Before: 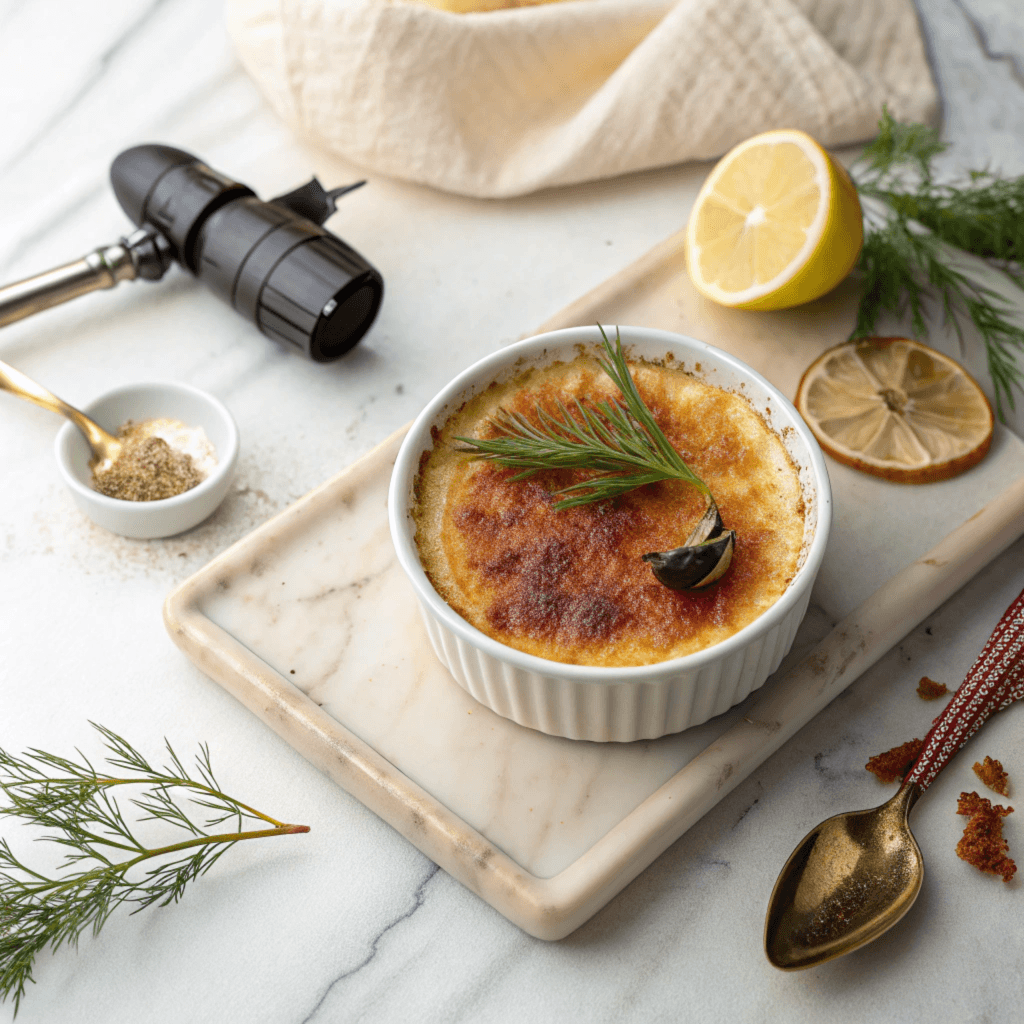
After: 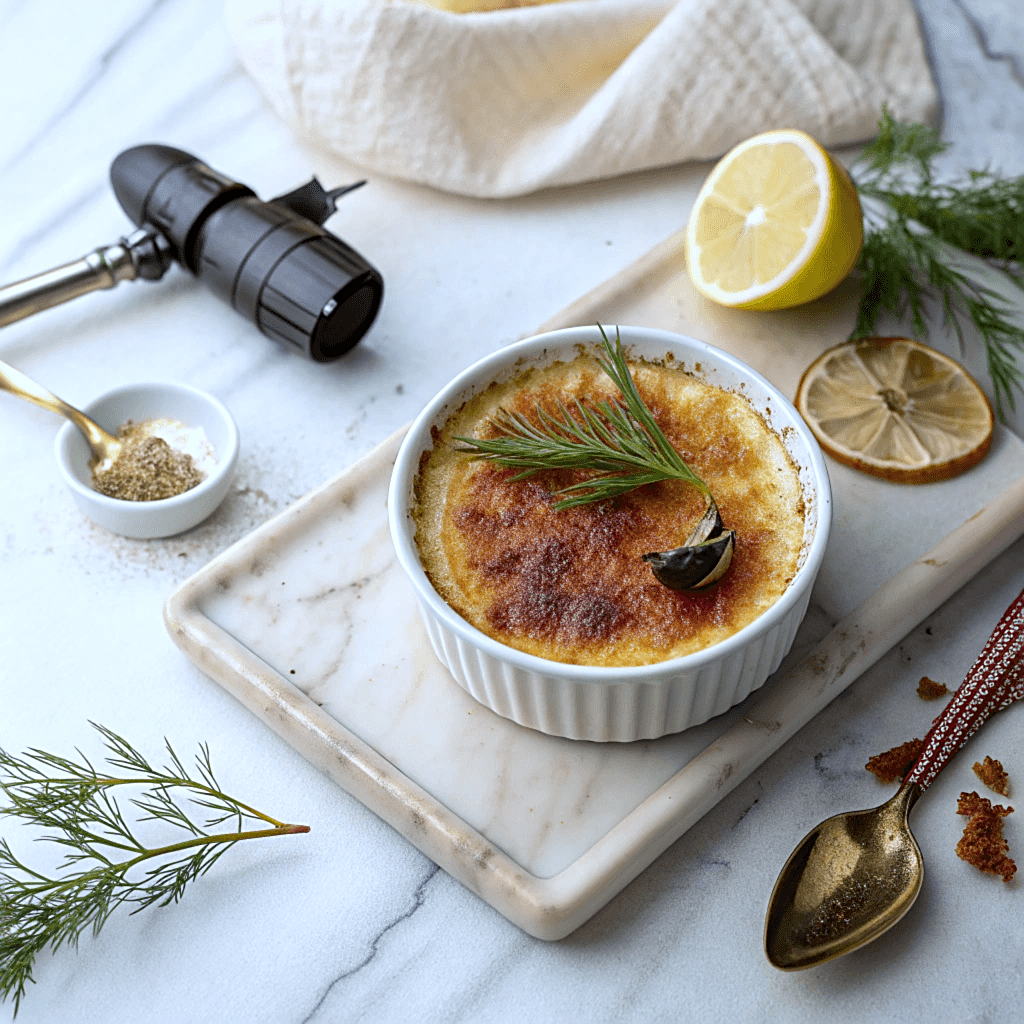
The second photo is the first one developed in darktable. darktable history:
white balance: red 0.931, blue 1.11
sharpen: on, module defaults
local contrast: mode bilateral grid, contrast 20, coarseness 50, detail 120%, midtone range 0.2
